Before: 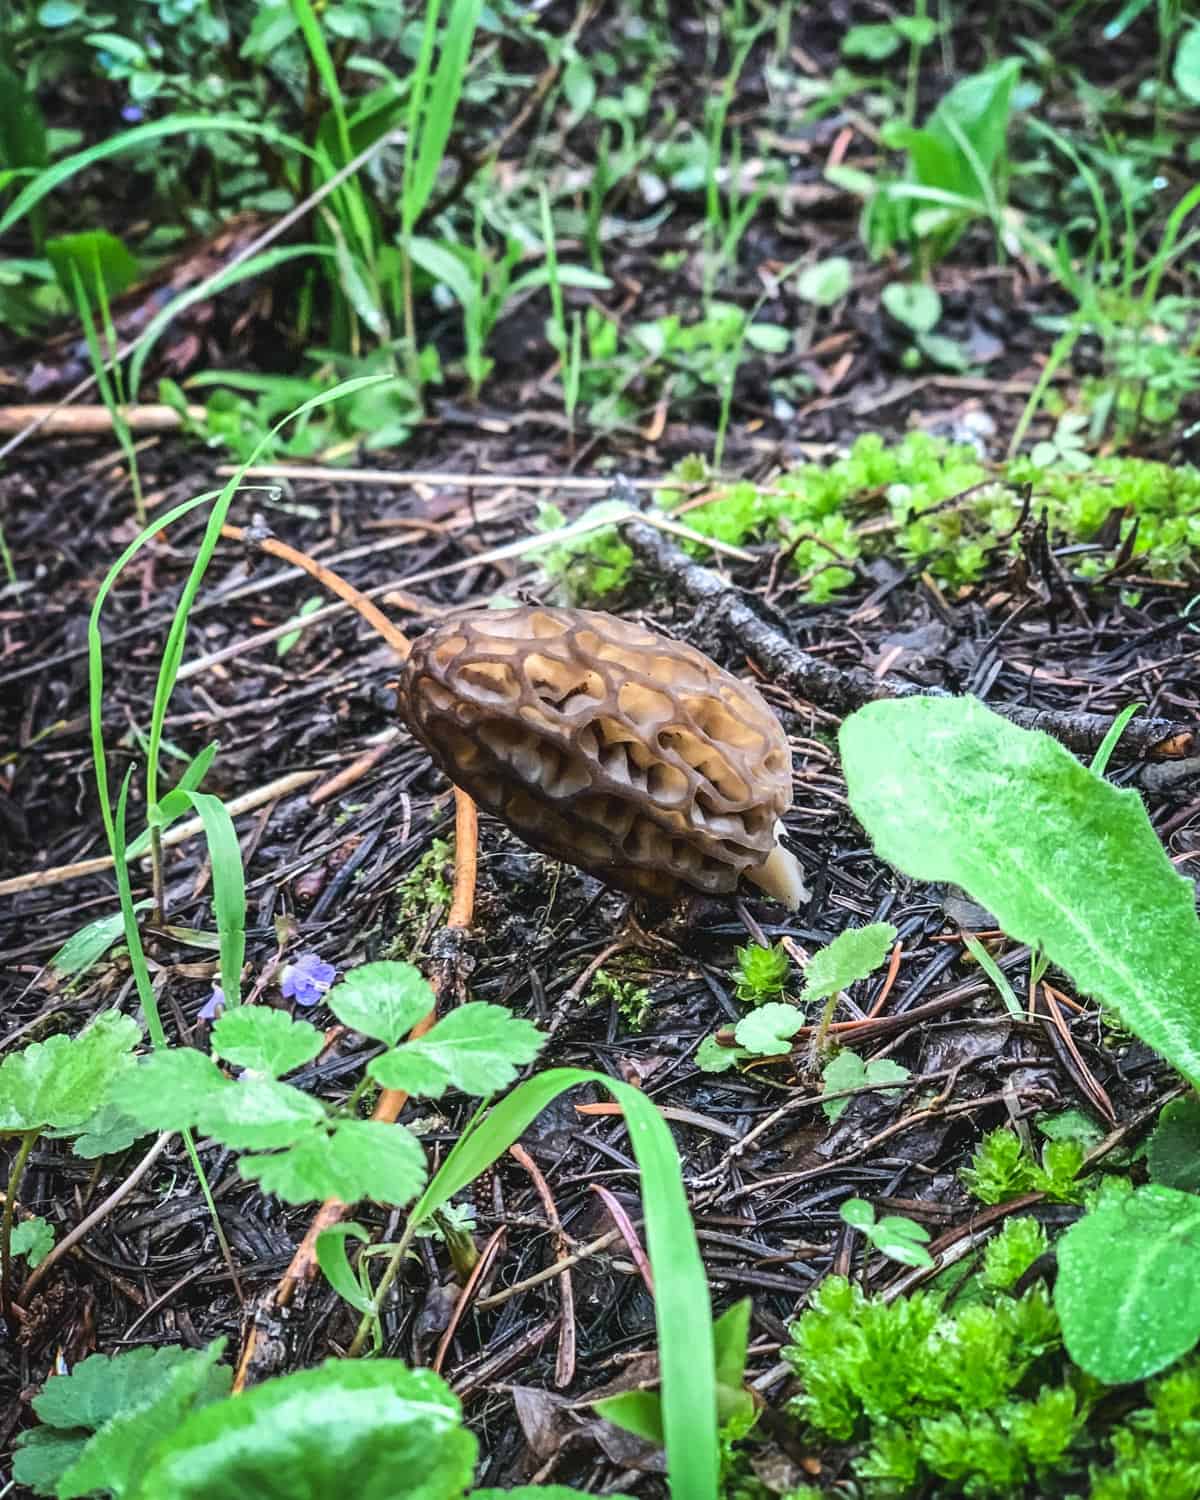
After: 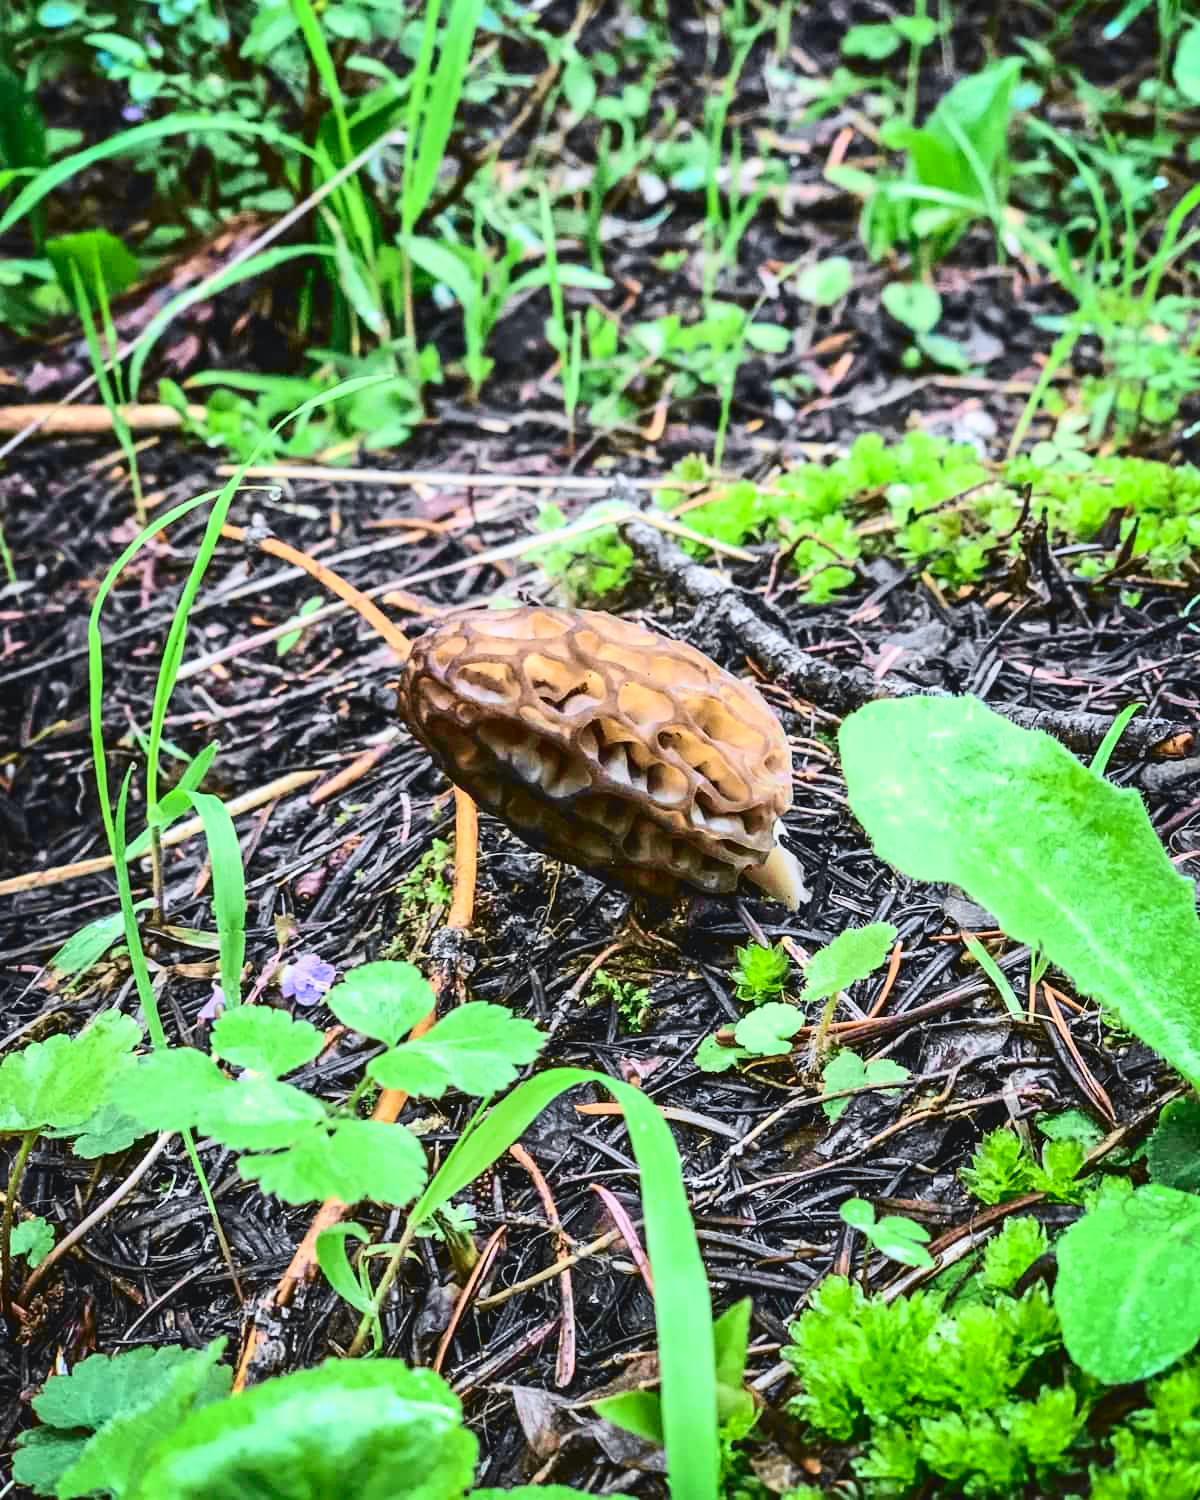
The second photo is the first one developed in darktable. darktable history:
tone curve: curves: ch0 [(0, 0.023) (0.103, 0.087) (0.277, 0.28) (0.46, 0.554) (0.569, 0.68) (0.735, 0.843) (0.994, 0.984)]; ch1 [(0, 0) (0.323, 0.284) (0.446, 0.419) (0.488, 0.497) (0.512, 0.503) (0.535, 0.556) (0.58, 0.575) (0.698, 0.732) (1, 1)]; ch2 [(0, 0) (0.369, 0.388) (0.421, 0.449) (0.478, 0.477) (0.502, 0.501) (0.526, 0.567) (0.573, 0.601) (0.656, 0.713) (1, 1)], color space Lab, independent channels, preserve colors none
